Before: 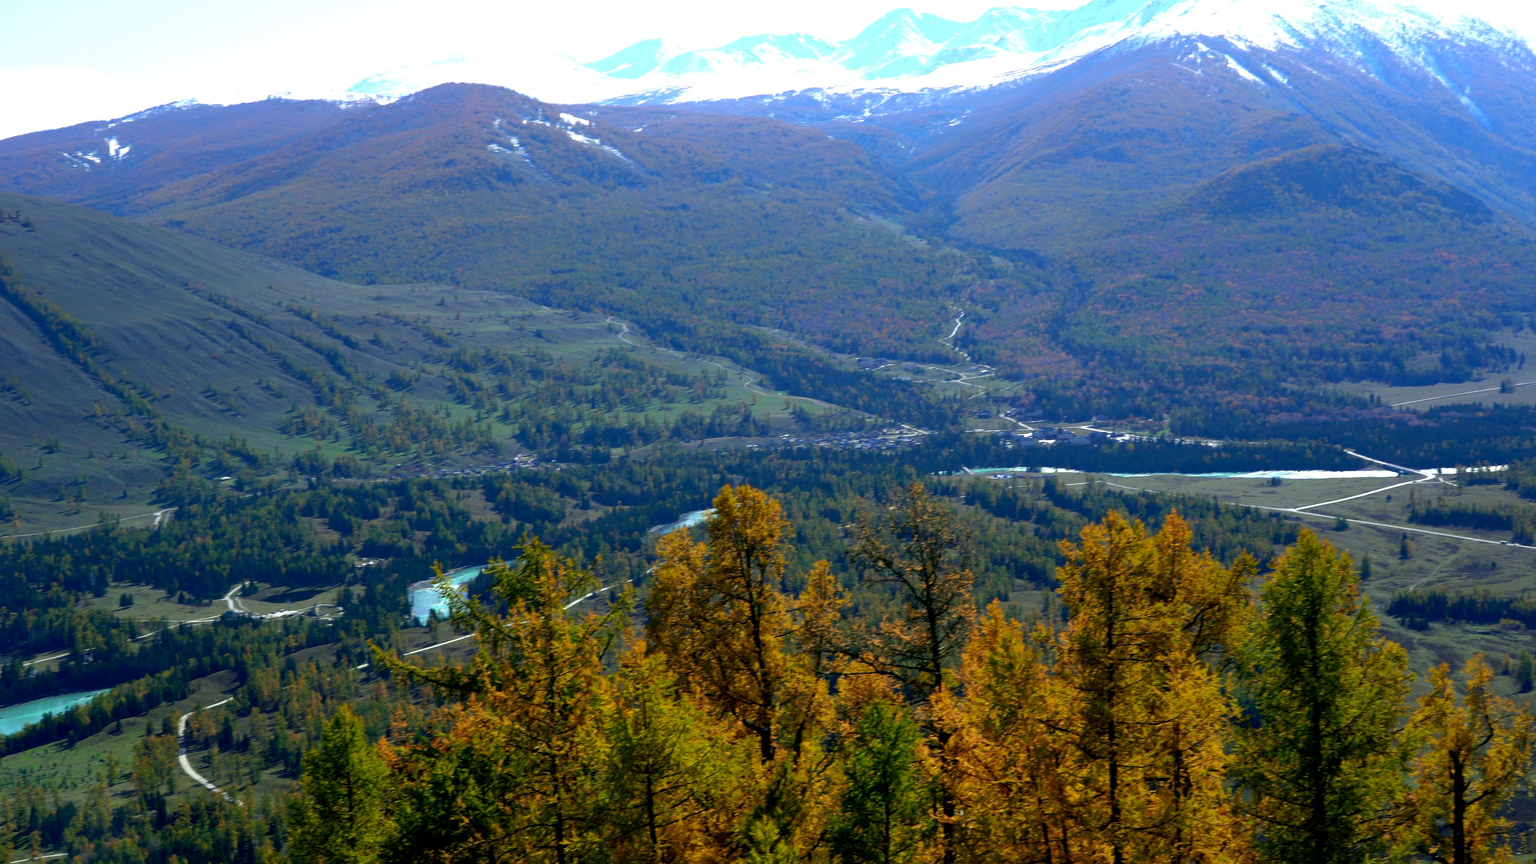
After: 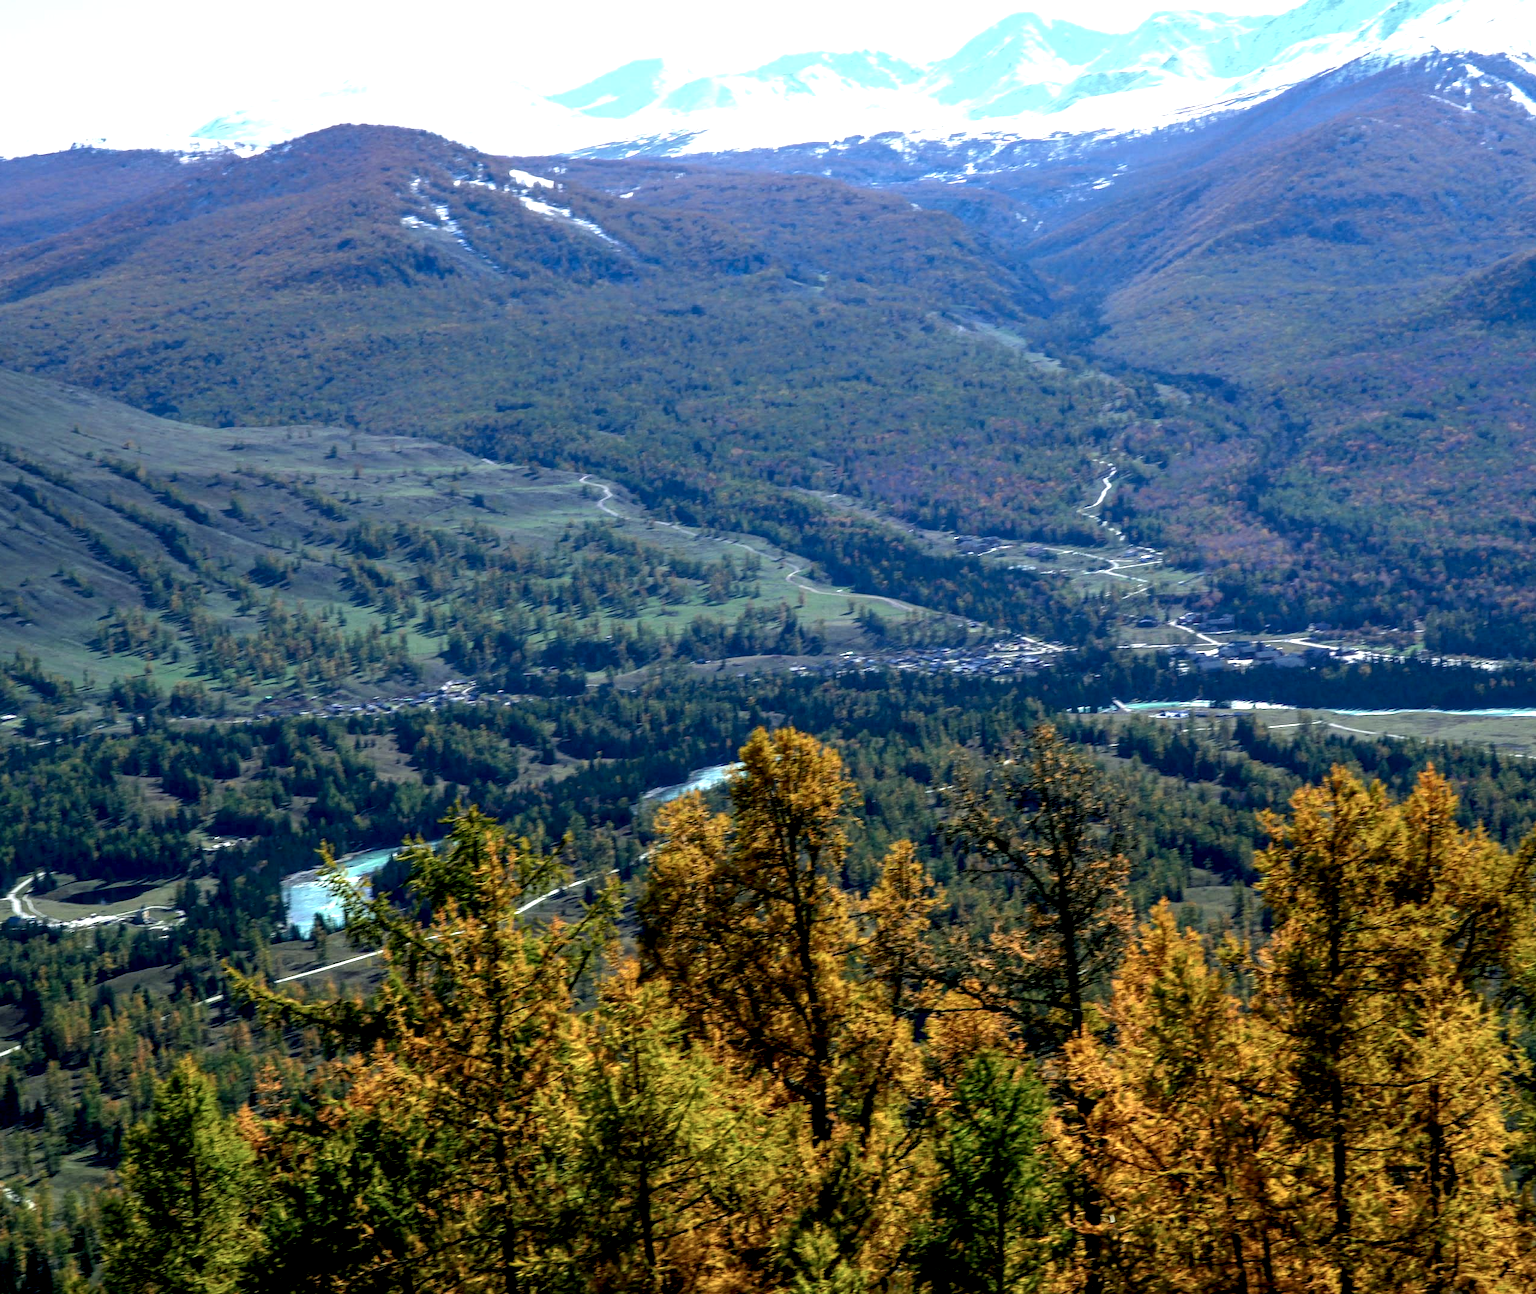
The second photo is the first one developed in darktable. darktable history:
local contrast: highlights 17%, detail 187%
crop and rotate: left 14.343%, right 18.961%
